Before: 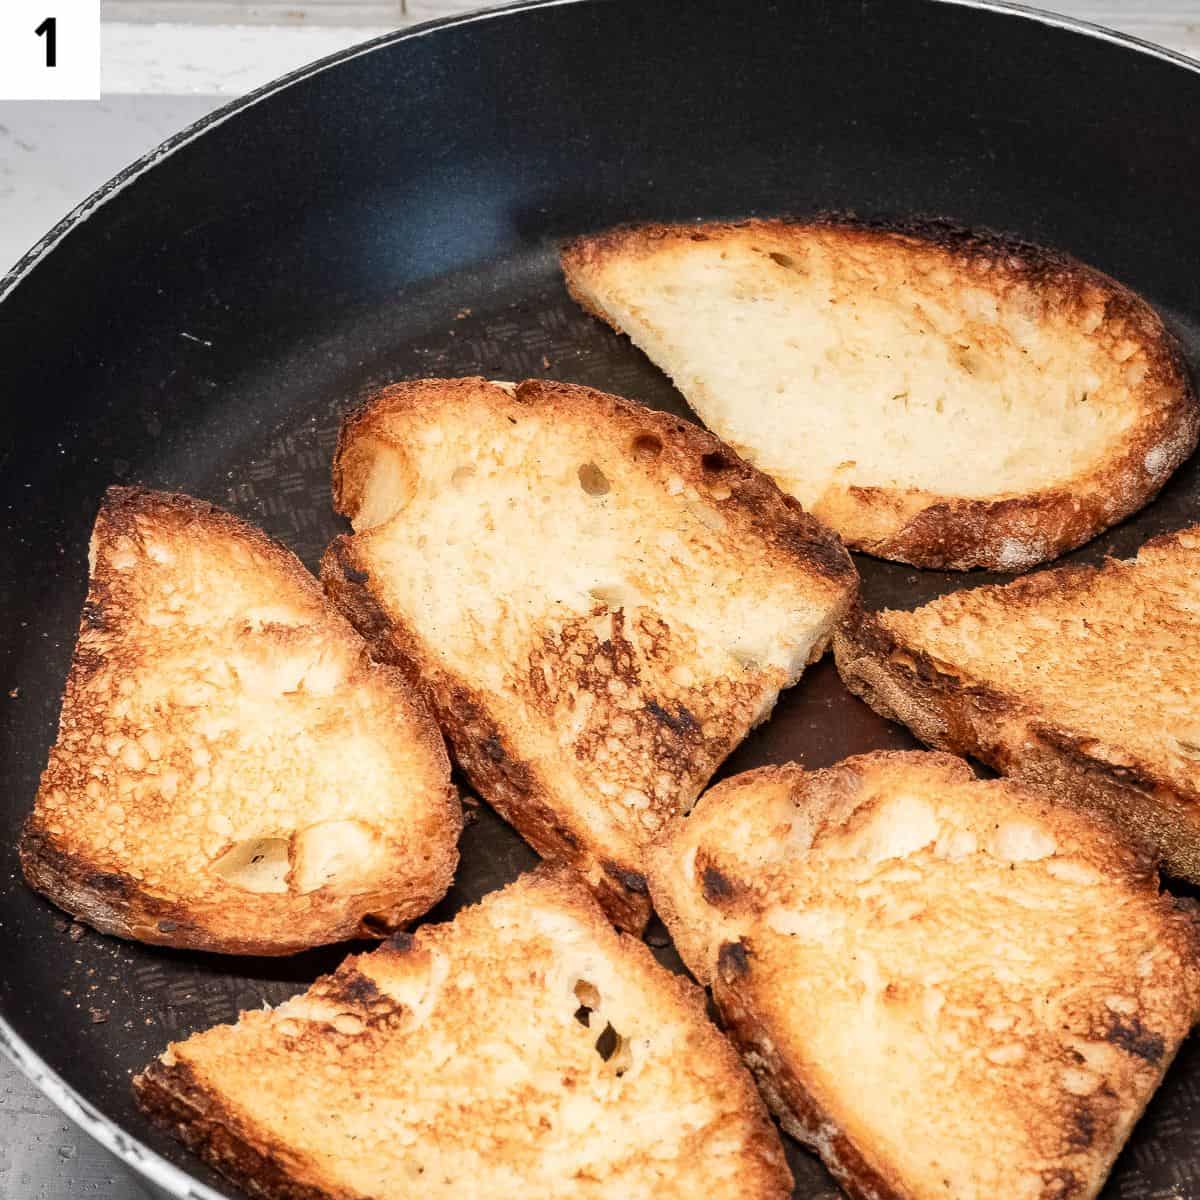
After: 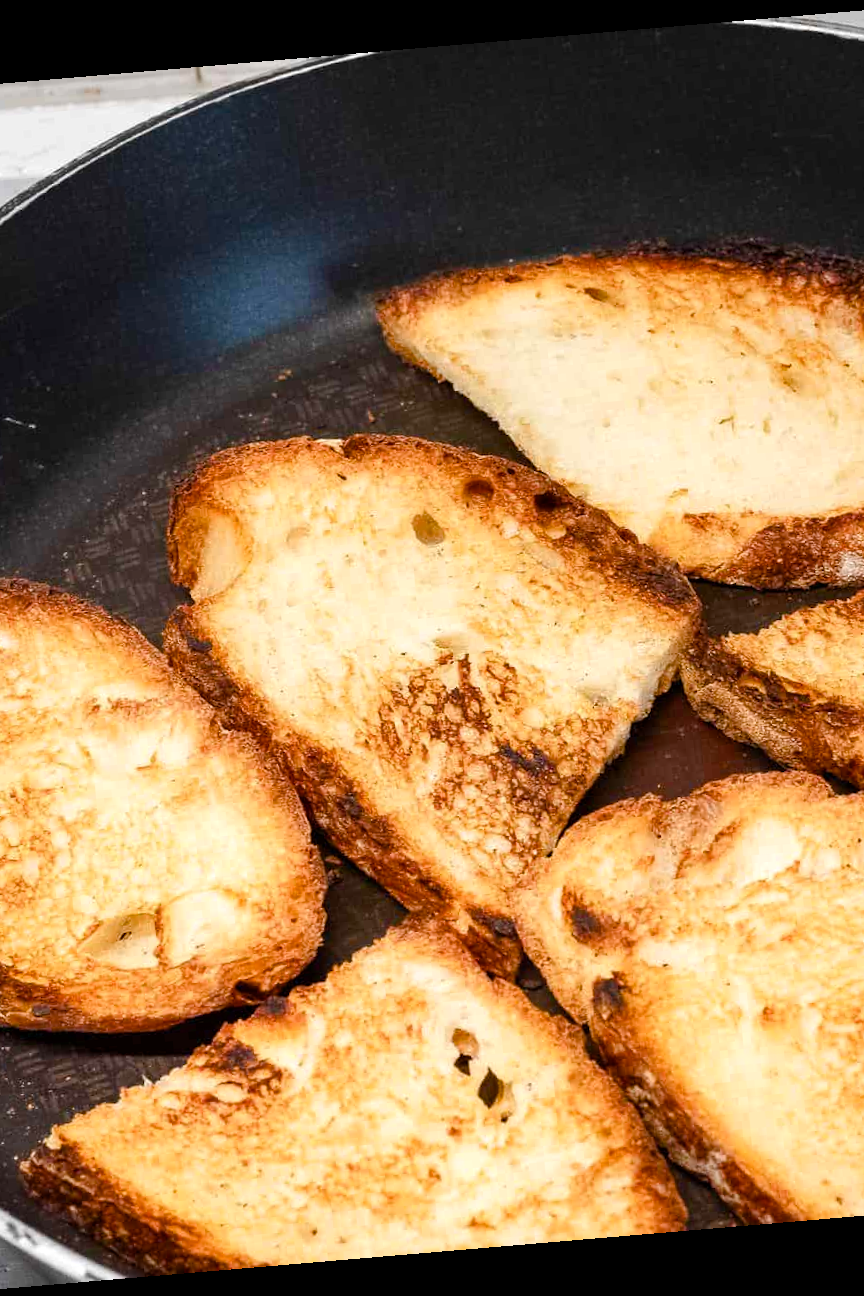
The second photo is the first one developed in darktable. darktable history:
vibrance: vibrance 0%
color balance rgb: linear chroma grading › global chroma 8.12%, perceptual saturation grading › global saturation 9.07%, perceptual saturation grading › highlights -13.84%, perceptual saturation grading › mid-tones 14.88%, perceptual saturation grading › shadows 22.8%, perceptual brilliance grading › highlights 2.61%, global vibrance 12.07%
rotate and perspective: rotation -4.86°, automatic cropping off
crop and rotate: left 15.754%, right 17.579%
